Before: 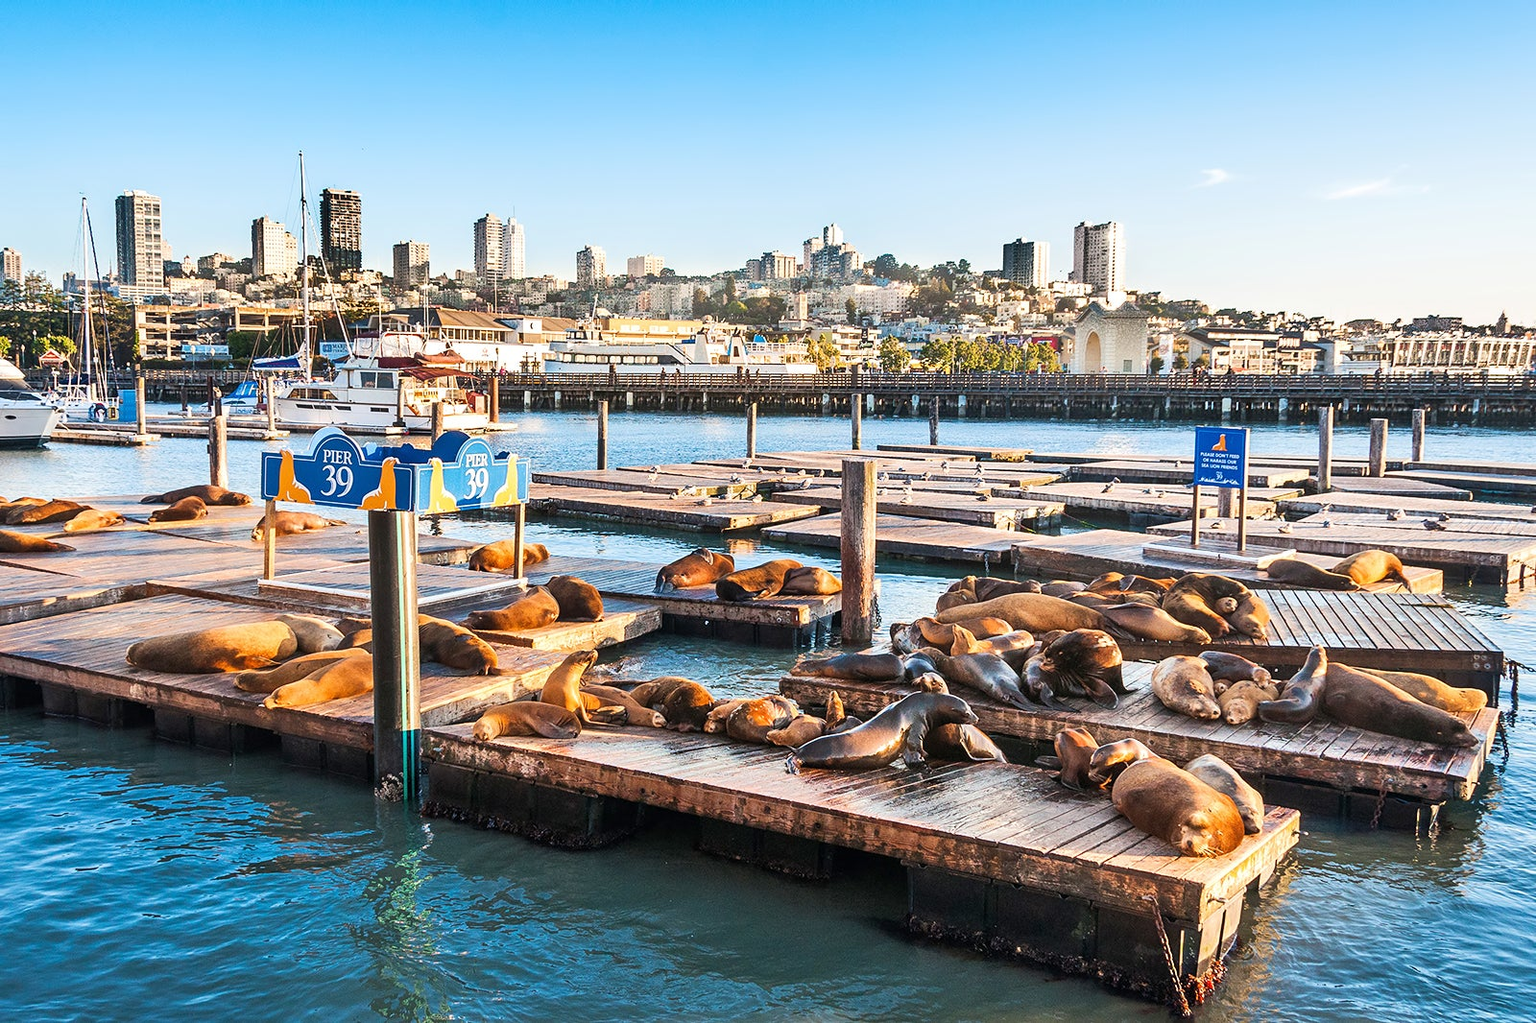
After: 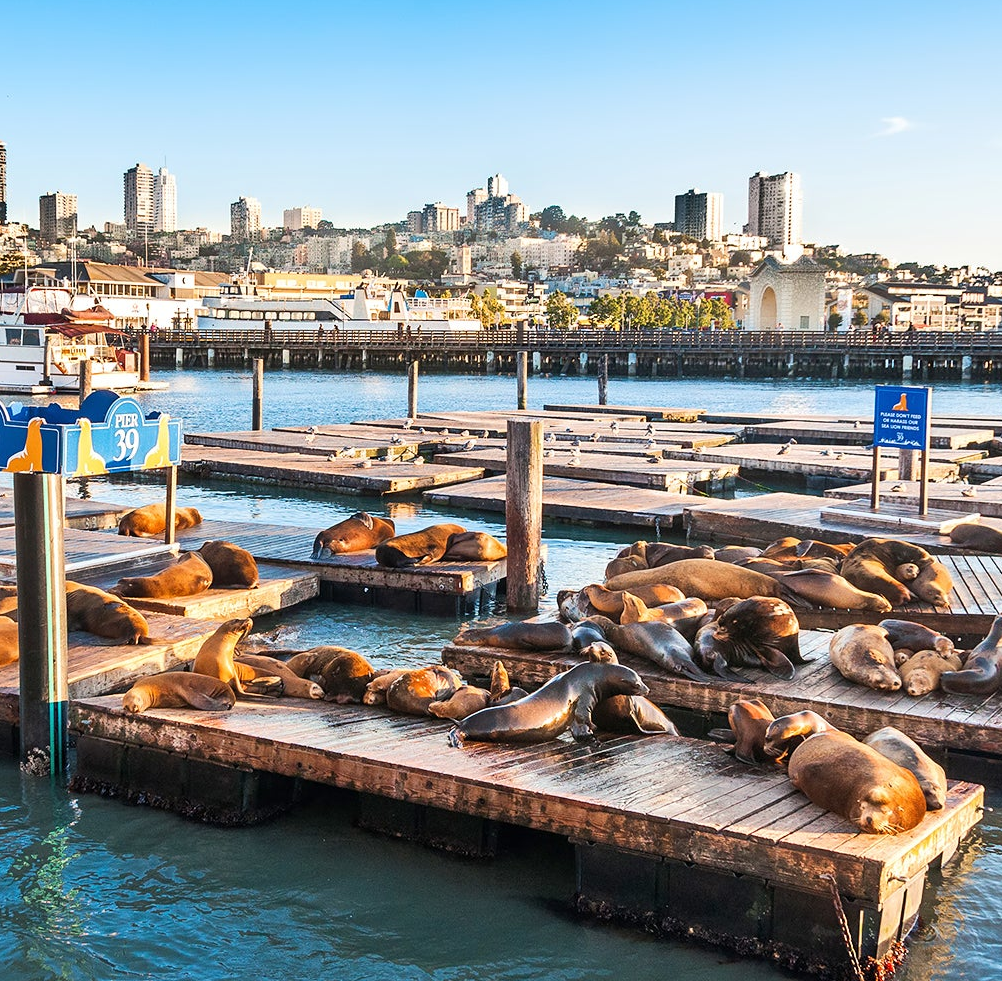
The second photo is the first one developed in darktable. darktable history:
crop and rotate: left 23.209%, top 5.62%, right 14.108%, bottom 2.287%
